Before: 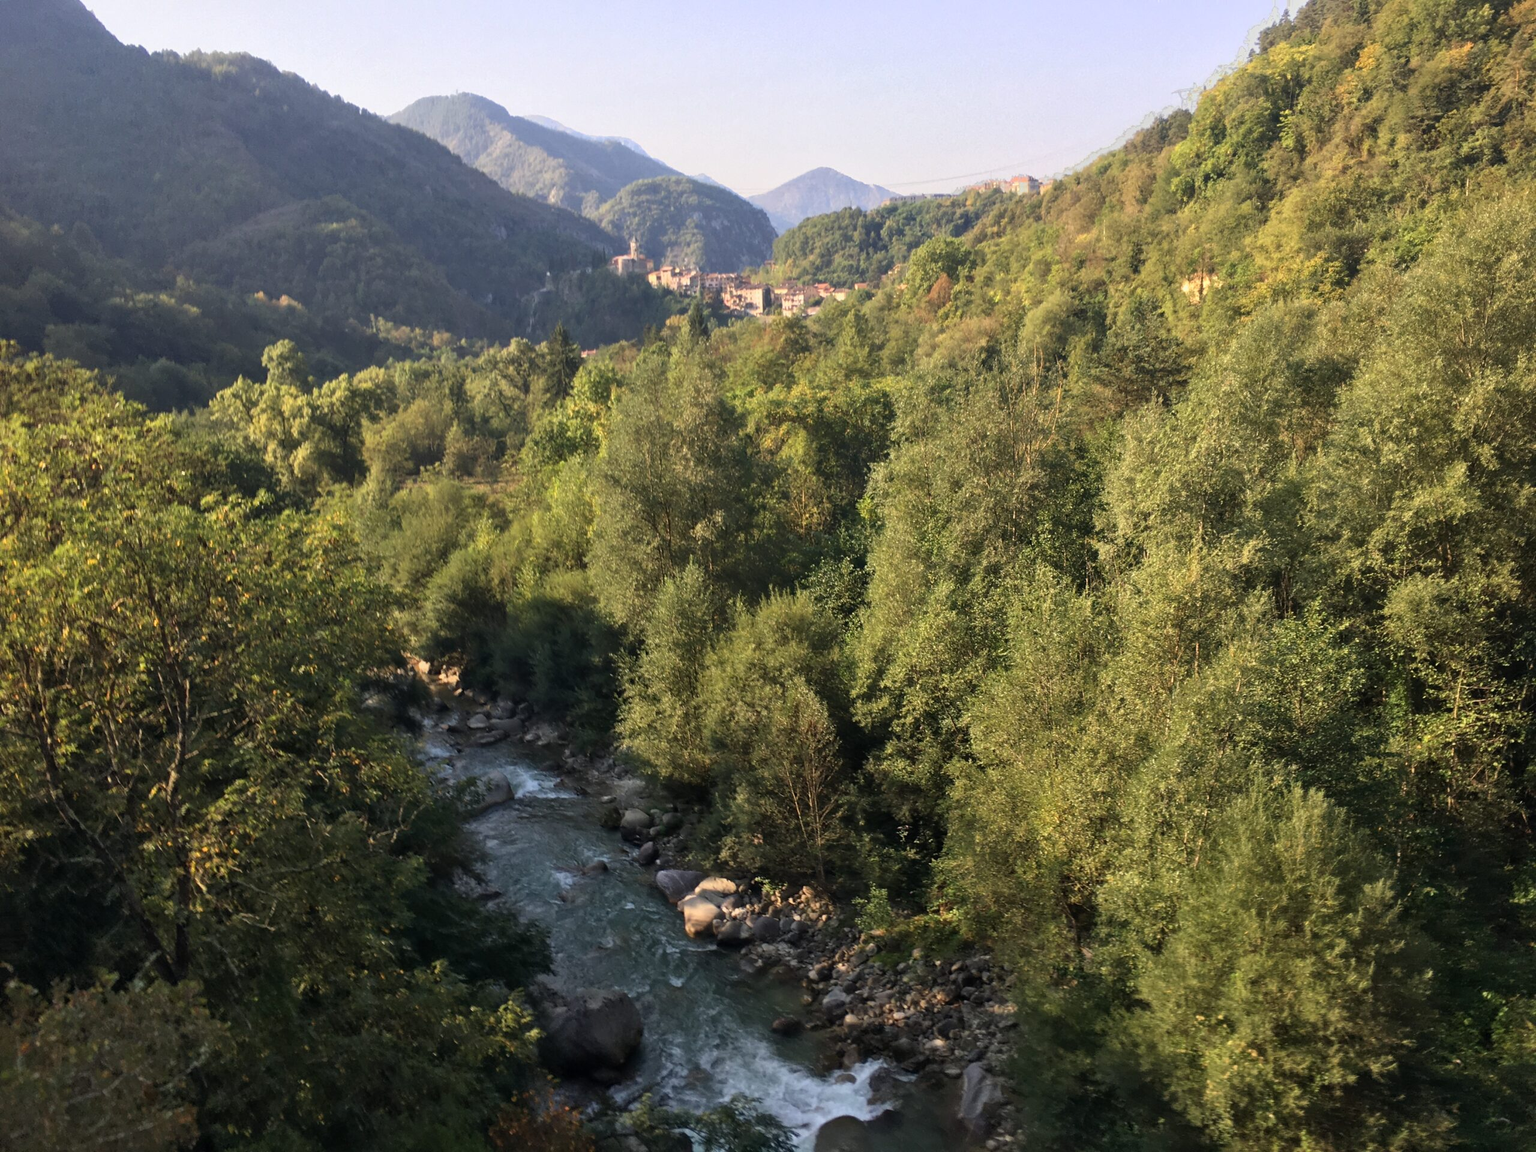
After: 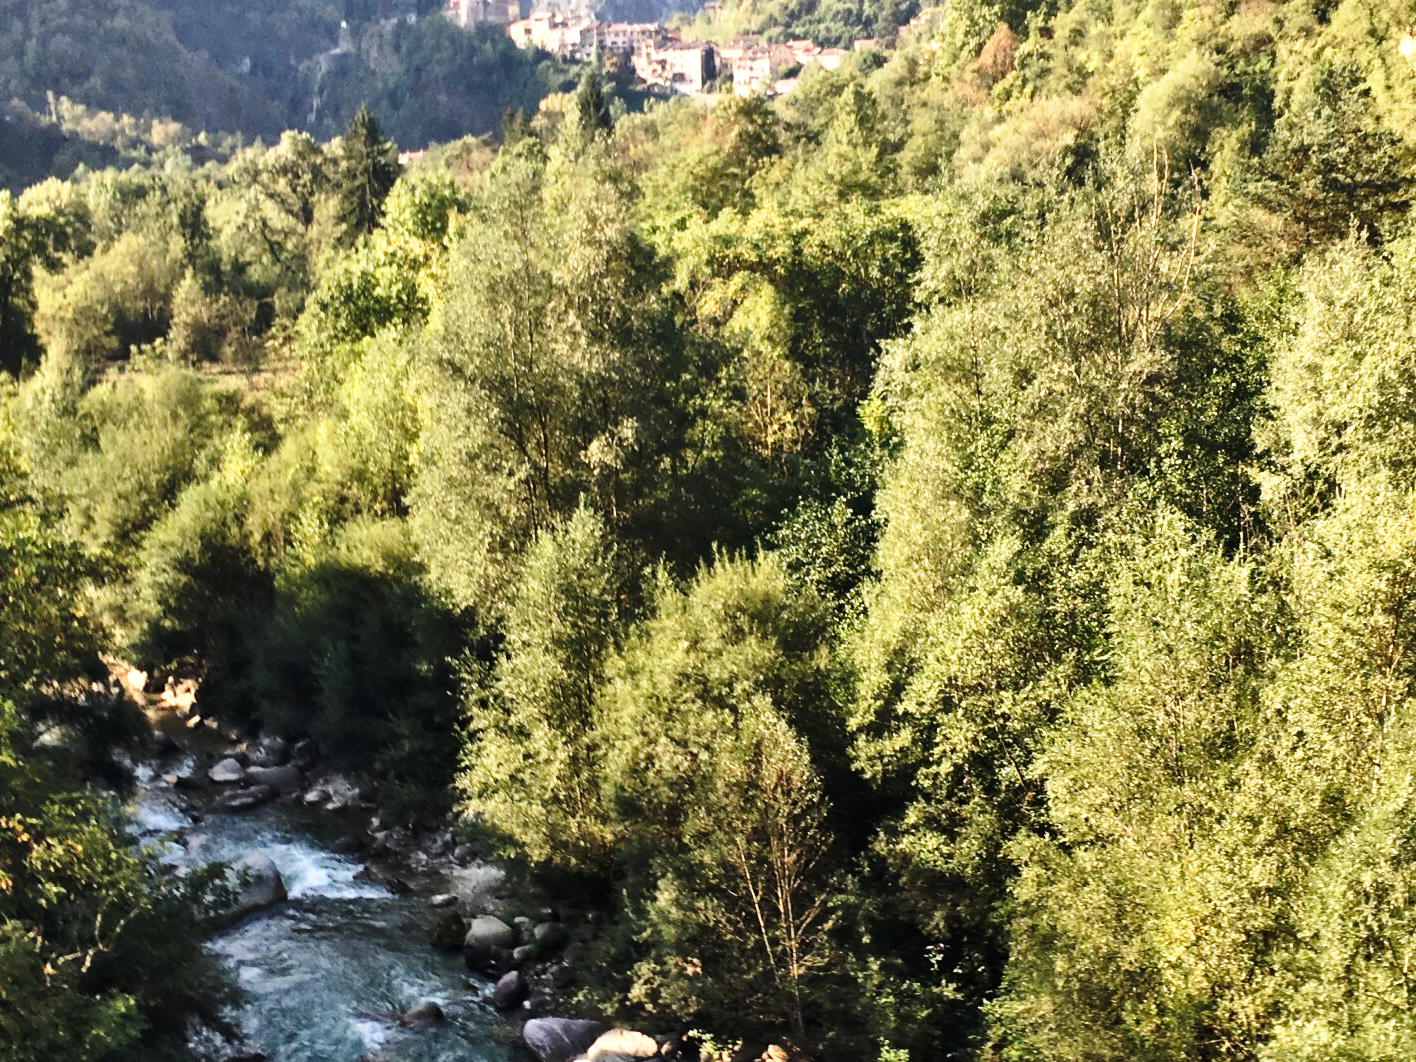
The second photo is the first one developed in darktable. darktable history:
shadows and highlights: shadows 53.26, soften with gaussian
crop and rotate: left 22.295%, top 22.539%, right 22.383%, bottom 22.099%
base curve: curves: ch0 [(0, 0) (0.028, 0.03) (0.121, 0.232) (0.46, 0.748) (0.859, 0.968) (1, 1)], preserve colors none
tone equalizer: -8 EV -0.759 EV, -7 EV -0.69 EV, -6 EV -0.573 EV, -5 EV -0.394 EV, -3 EV 0.388 EV, -2 EV 0.6 EV, -1 EV 0.699 EV, +0 EV 0.778 EV, edges refinement/feathering 500, mask exposure compensation -1.57 EV, preserve details no
